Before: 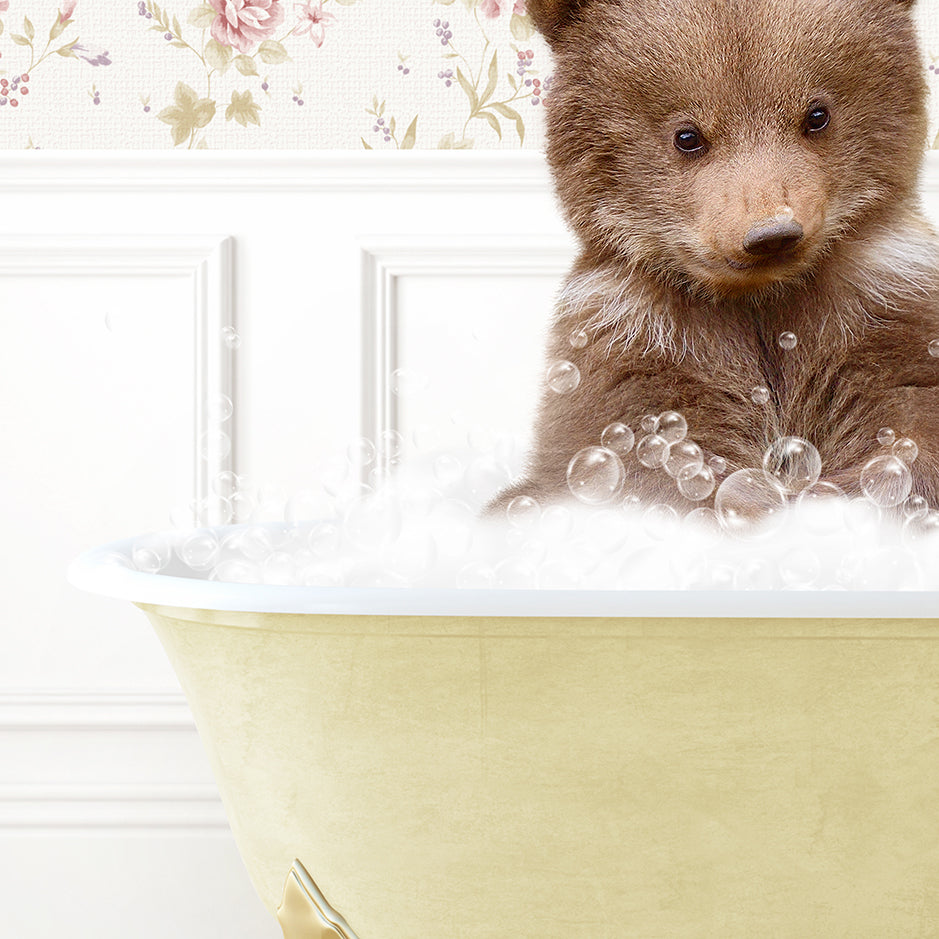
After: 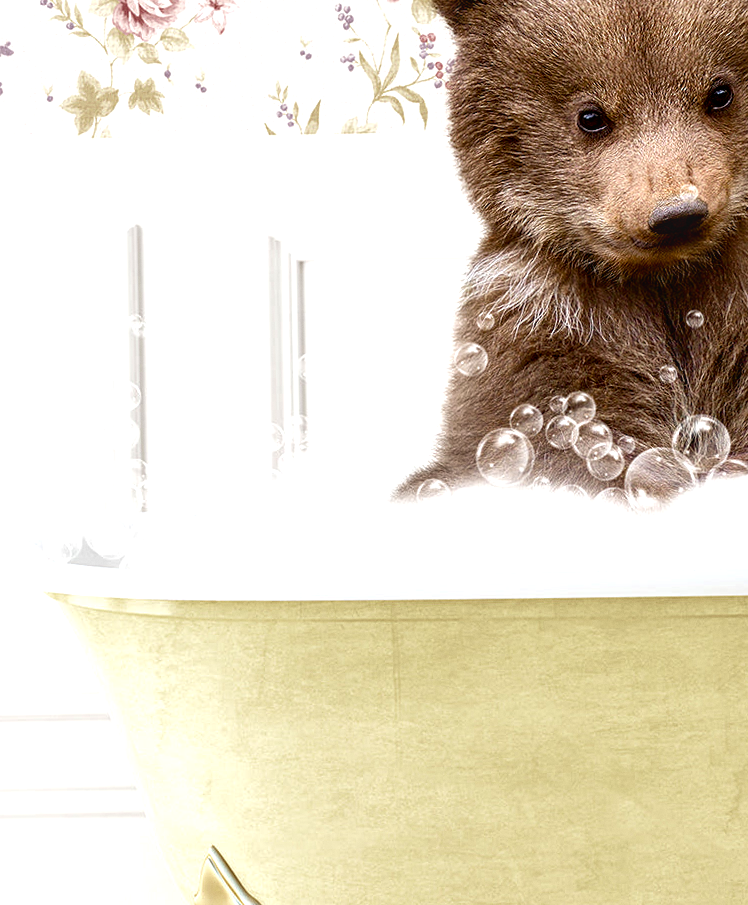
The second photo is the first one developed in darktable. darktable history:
color balance rgb: shadows lift › luminance -10%, power › luminance -9%, linear chroma grading › global chroma 10%, global vibrance 10%, contrast 15%, saturation formula JzAzBz (2021)
rotate and perspective: rotation -1°, crop left 0.011, crop right 0.989, crop top 0.025, crop bottom 0.975
tone equalizer: on, module defaults
exposure: black level correction 0.01, exposure 0.014 EV, compensate highlight preservation false
crop and rotate: left 9.597%, right 10.195%
grain: coarseness 0.09 ISO, strength 10%
local contrast: on, module defaults
contrast brightness saturation: brightness -0.09
